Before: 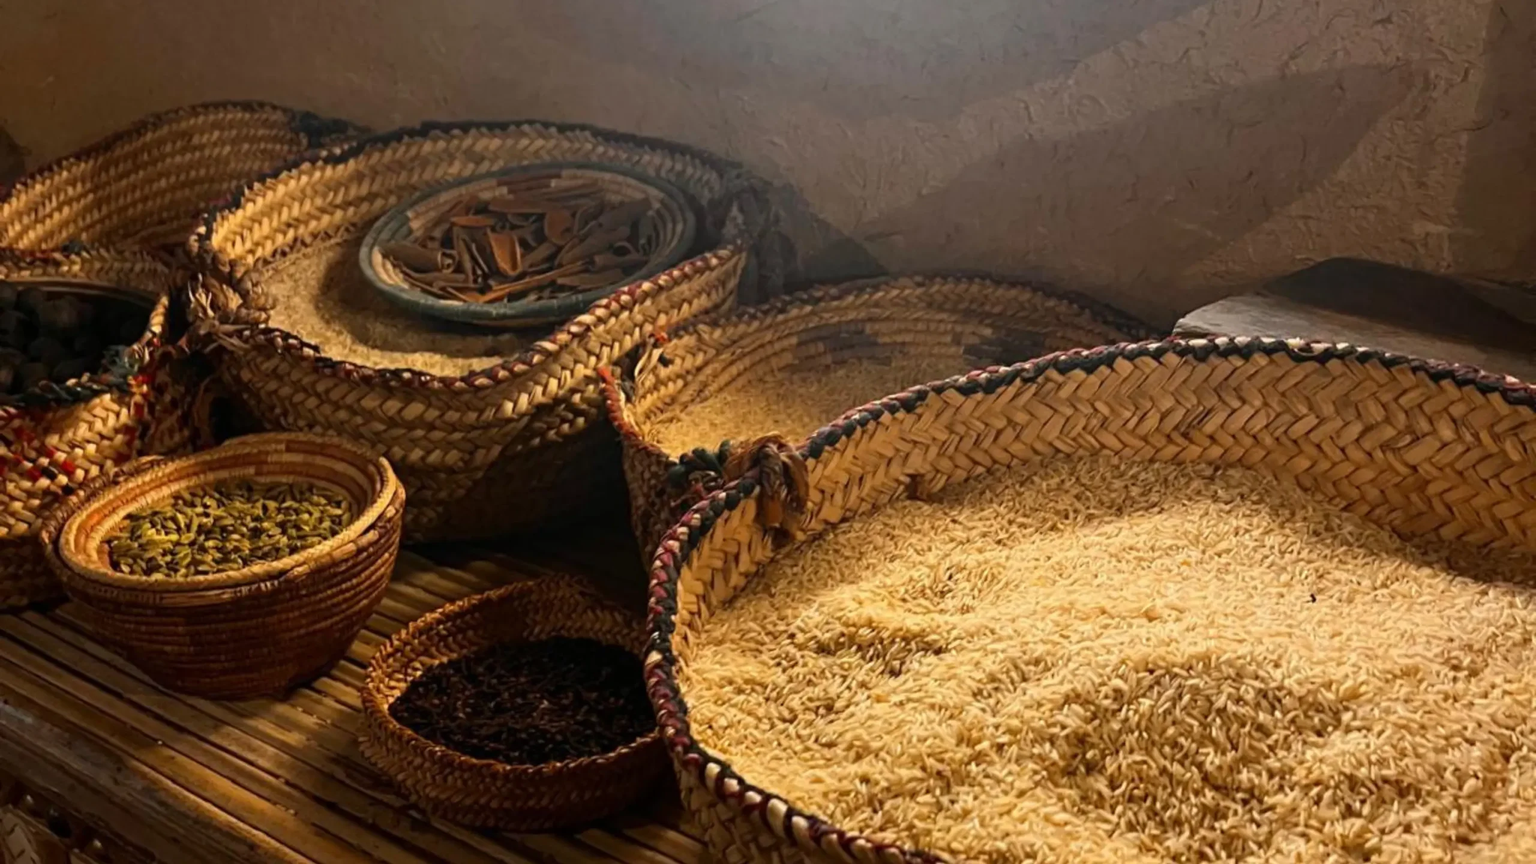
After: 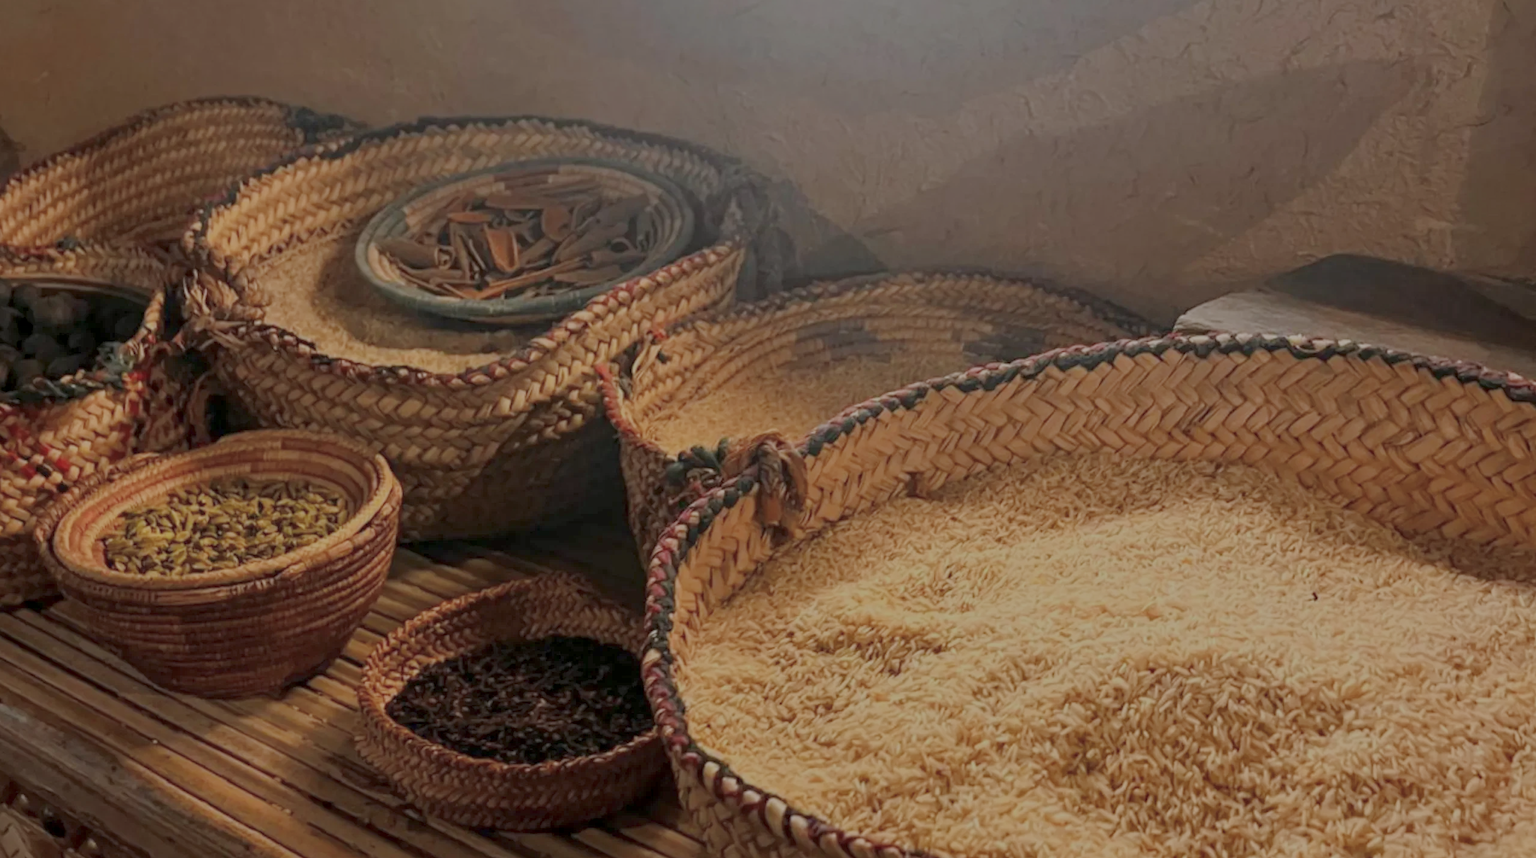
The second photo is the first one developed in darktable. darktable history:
local contrast: highlights 105%, shadows 97%, detail 119%, midtone range 0.2
crop: left 0.421%, top 0.675%, right 0.145%, bottom 0.478%
filmic rgb: black relative exposure -15.96 EV, white relative exposure 7.99 EV, hardness 4.2, latitude 50.16%, contrast 0.513
